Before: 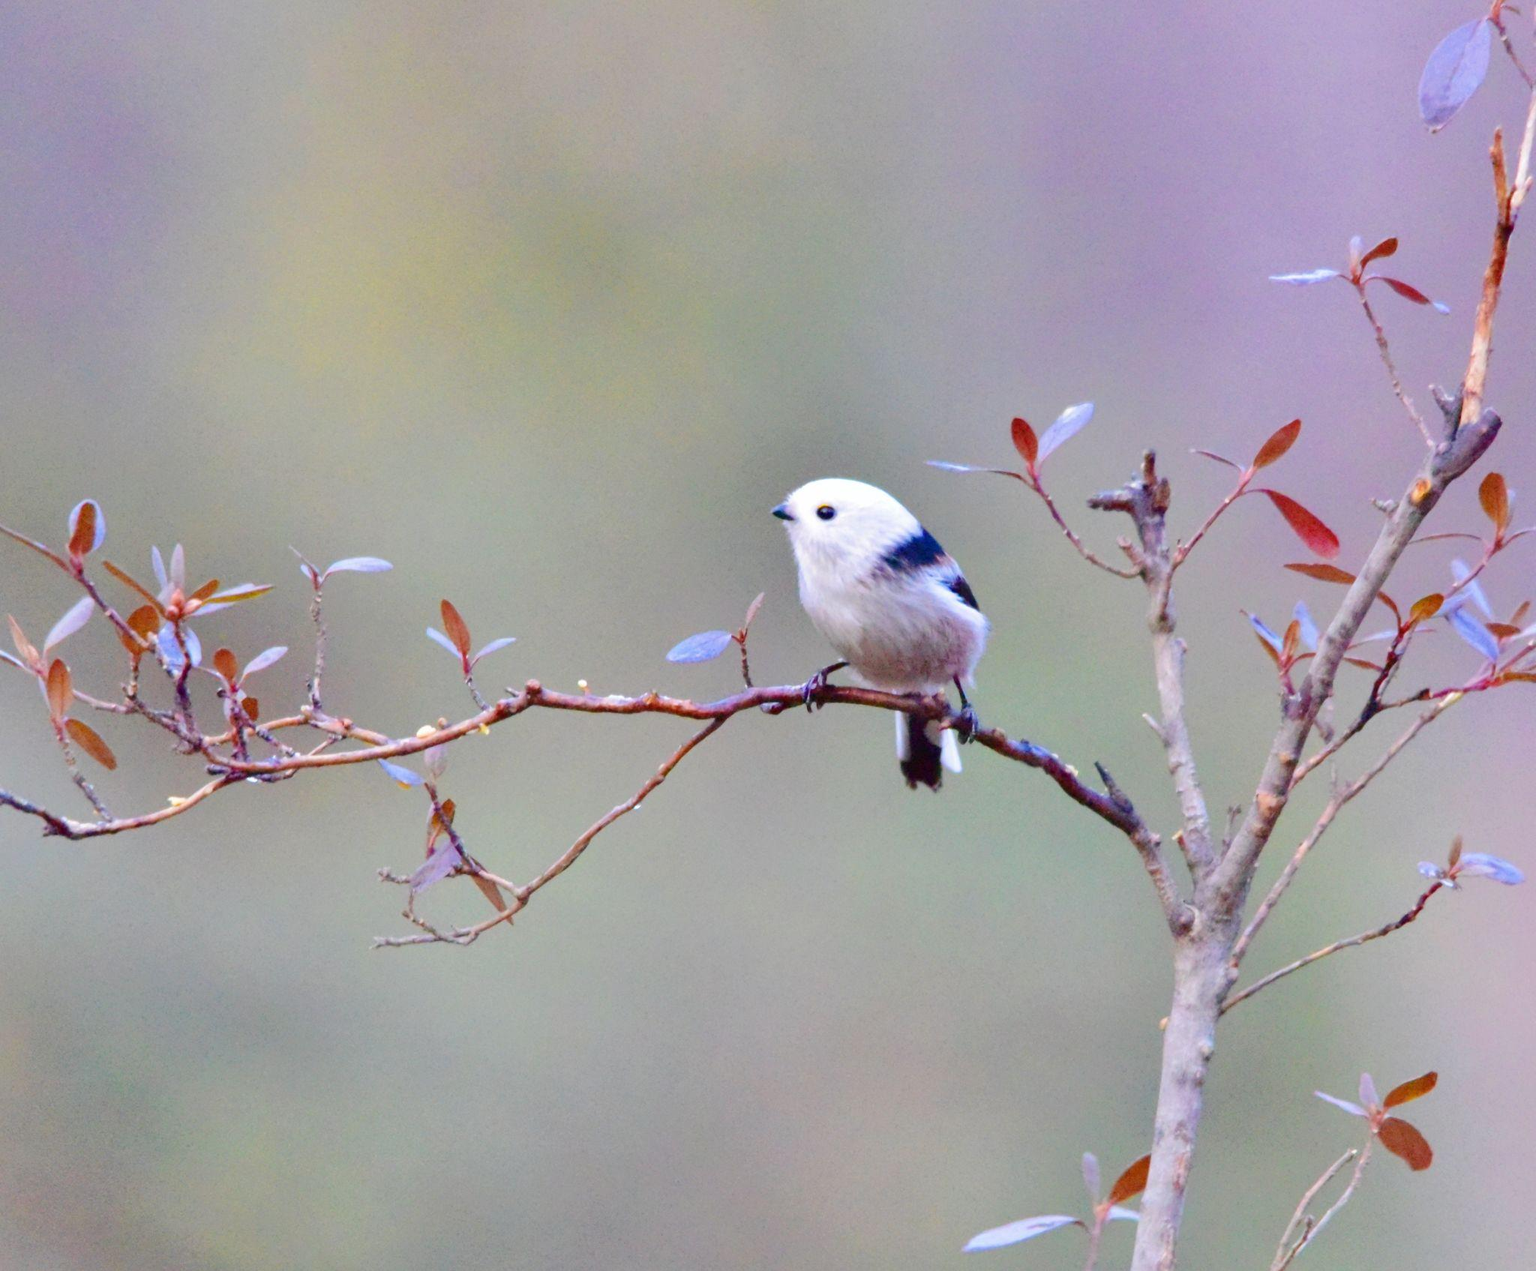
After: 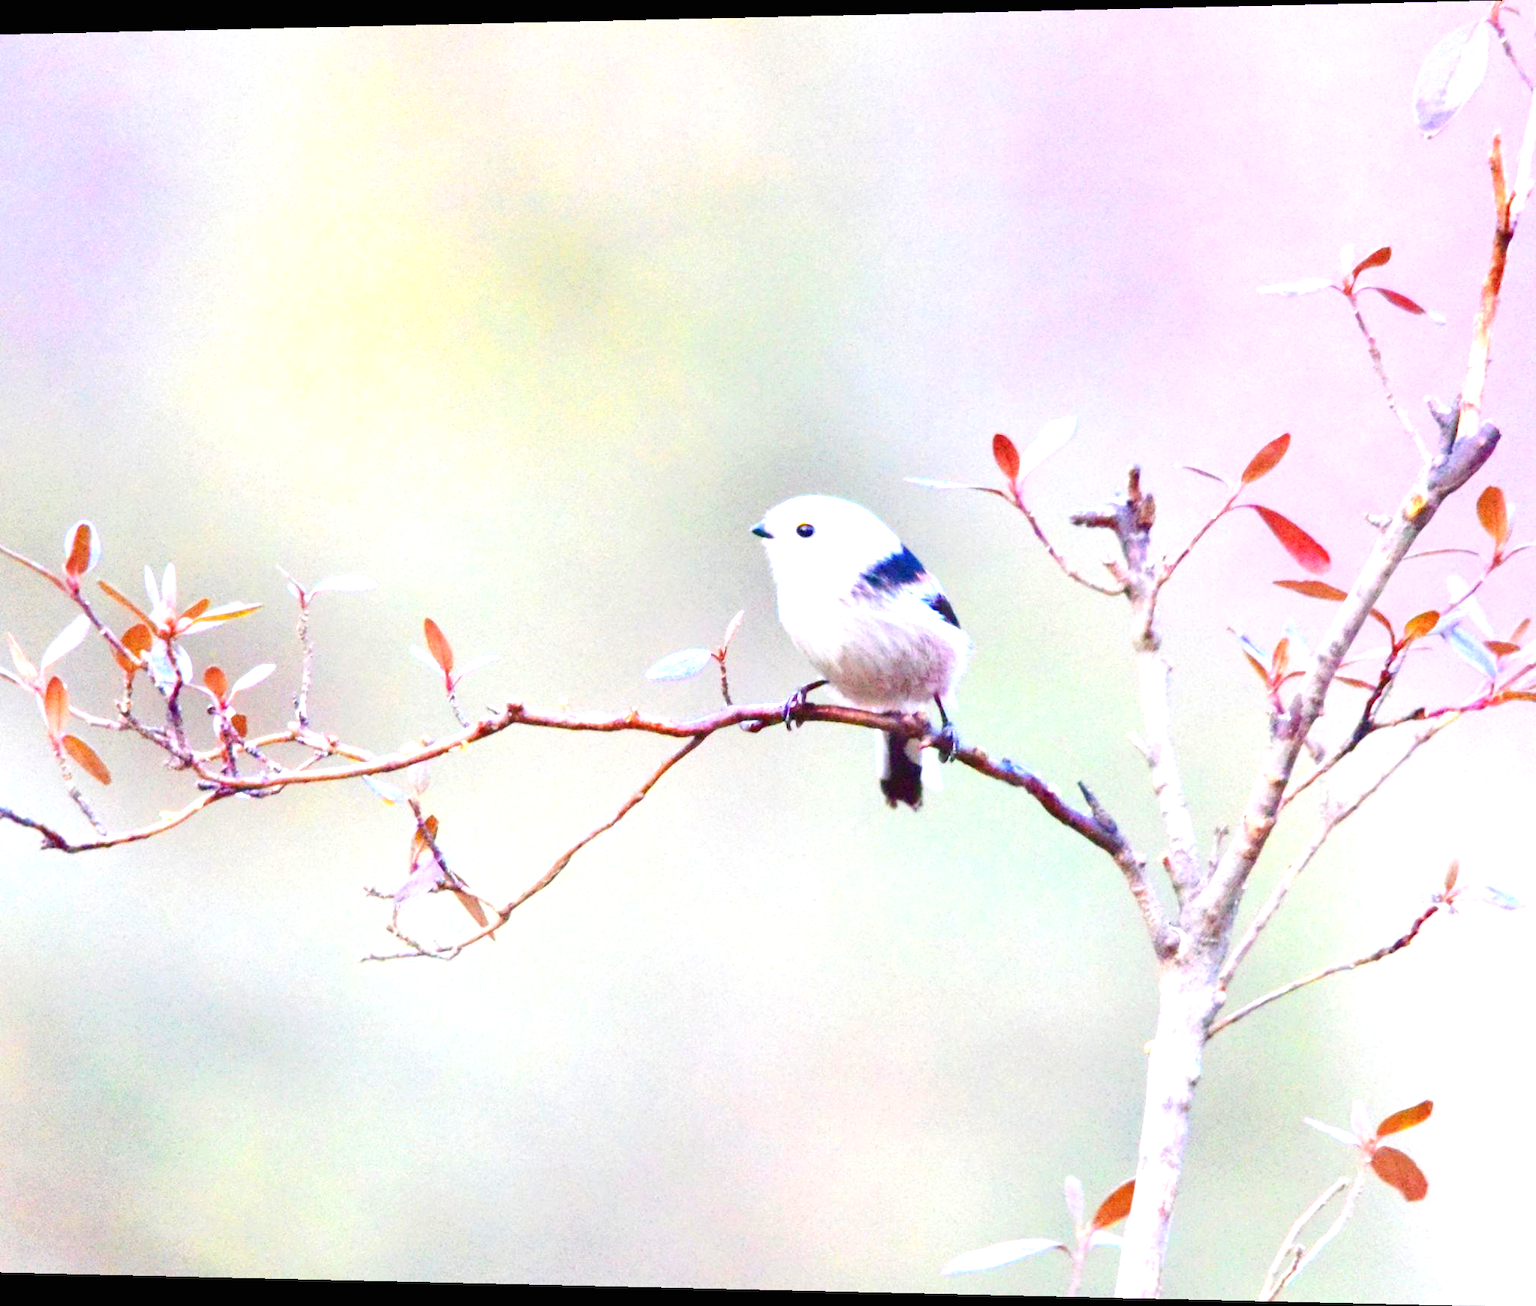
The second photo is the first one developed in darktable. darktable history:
exposure: black level correction 0, exposure 1.35 EV, compensate exposure bias true, compensate highlight preservation false
rotate and perspective: lens shift (horizontal) -0.055, automatic cropping off
